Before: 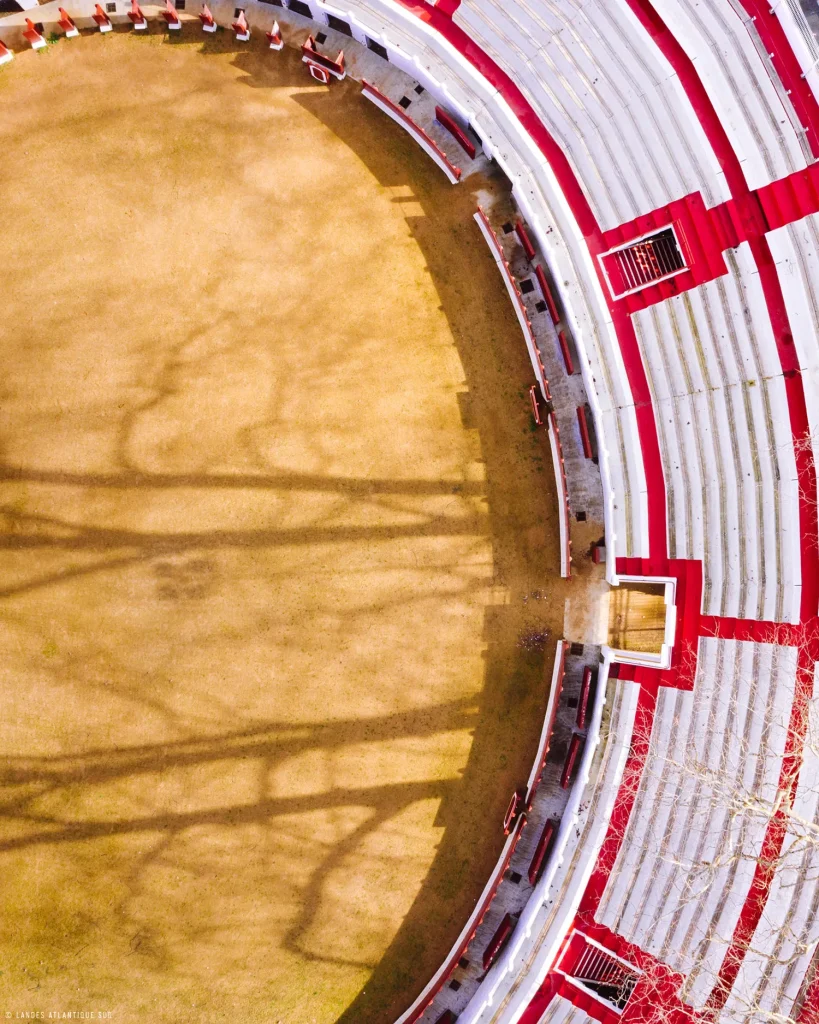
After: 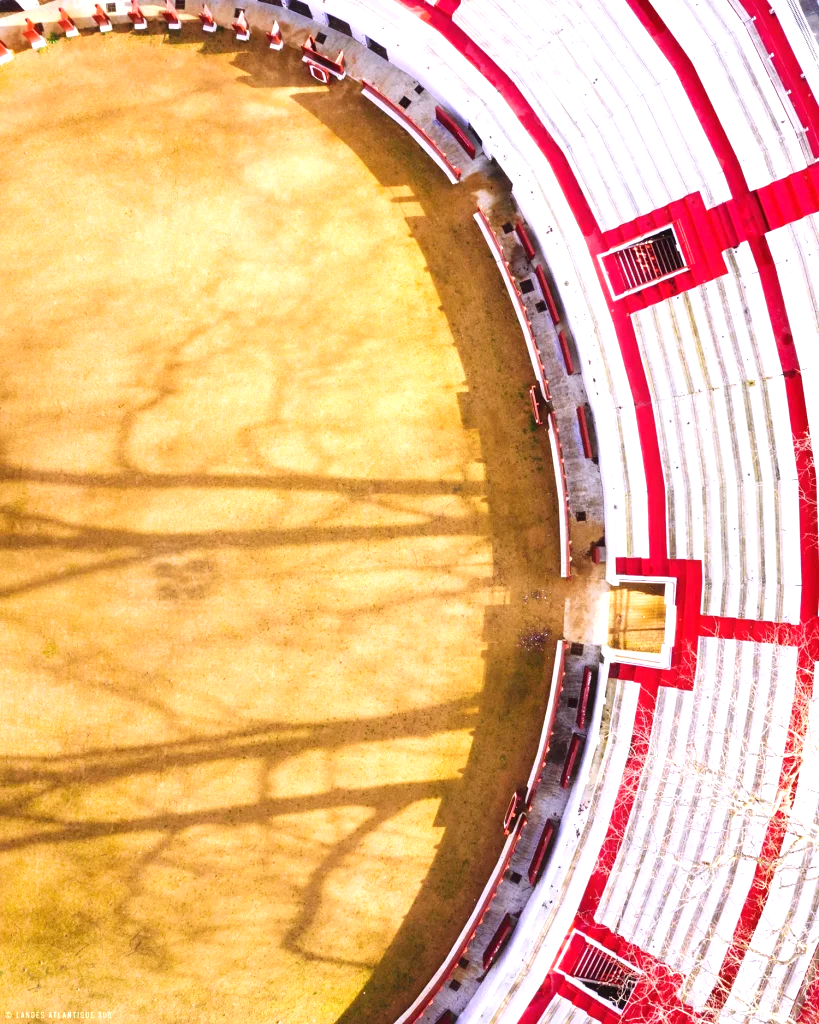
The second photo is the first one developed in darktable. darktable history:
contrast equalizer: octaves 7, y [[0.5, 0.5, 0.478, 0.5, 0.5, 0.5], [0.5 ×6], [0.5 ×6], [0 ×6], [0 ×6]]
exposure: black level correction 0, exposure 0.694 EV, compensate exposure bias true, compensate highlight preservation false
